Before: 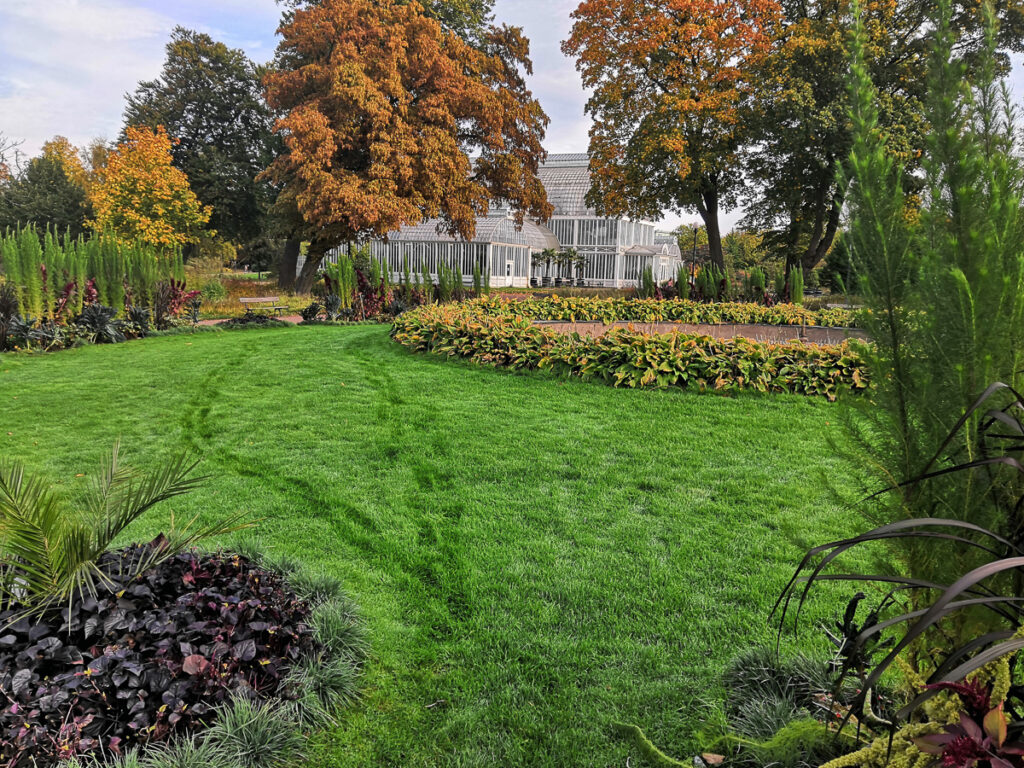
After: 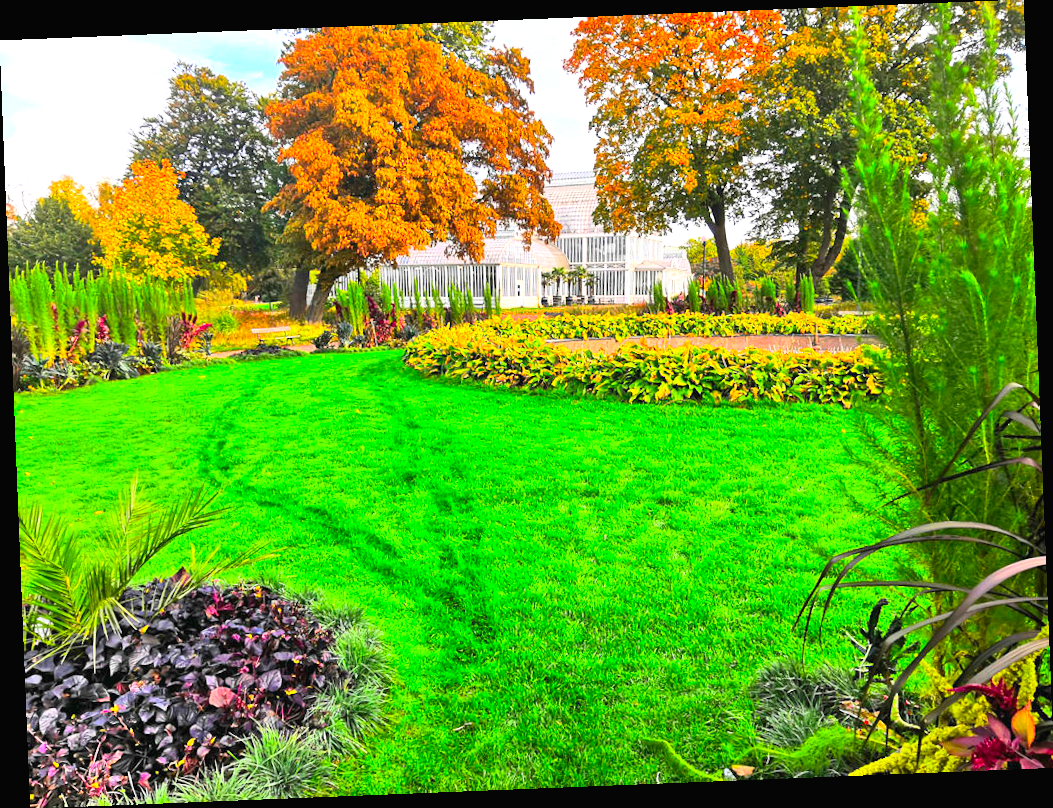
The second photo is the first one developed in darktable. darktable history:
rgb levels: preserve colors max RGB
rotate and perspective: rotation -2.29°, automatic cropping off
color balance: output saturation 120%
exposure: black level correction 0, exposure 1 EV, compensate exposure bias true, compensate highlight preservation false
contrast brightness saturation: contrast 0.2, brightness 0.2, saturation 0.8
